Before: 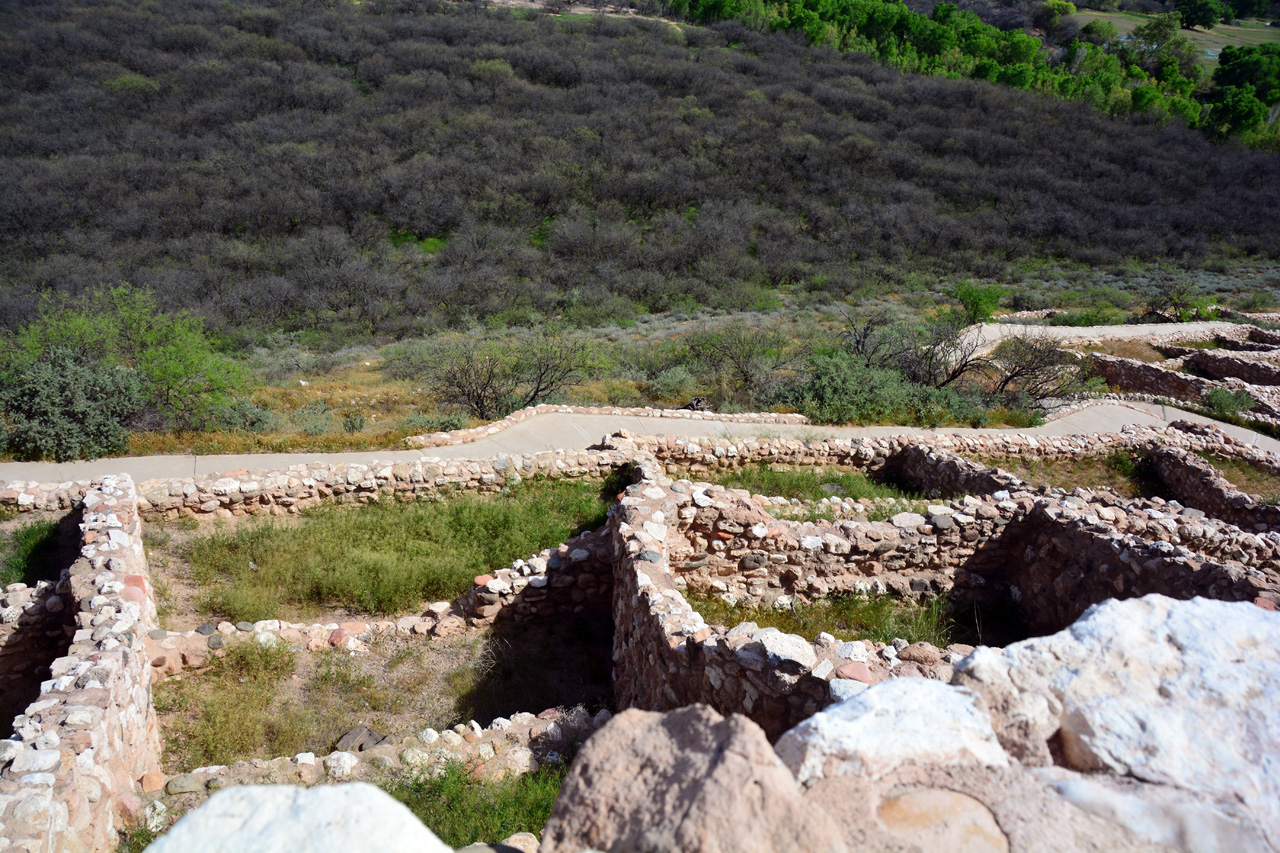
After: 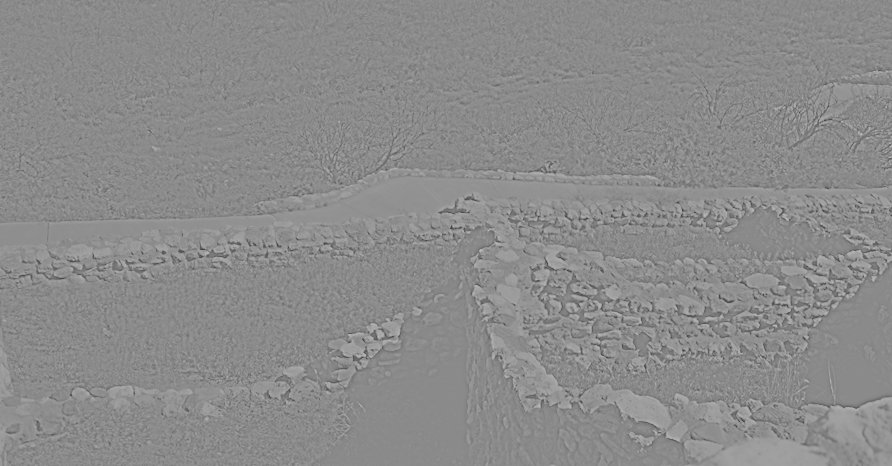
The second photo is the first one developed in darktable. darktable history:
exposure: black level correction 0, exposure 0.95 EV, compensate exposure bias true, compensate highlight preservation false
rotate and perspective: rotation -0.45°, automatic cropping original format, crop left 0.008, crop right 0.992, crop top 0.012, crop bottom 0.988
highpass: sharpness 5.84%, contrast boost 8.44%
base curve: curves: ch0 [(0, 0.024) (0.055, 0.065) (0.121, 0.166) (0.236, 0.319) (0.693, 0.726) (1, 1)], preserve colors none
crop: left 11.123%, top 27.61%, right 18.3%, bottom 17.034%
